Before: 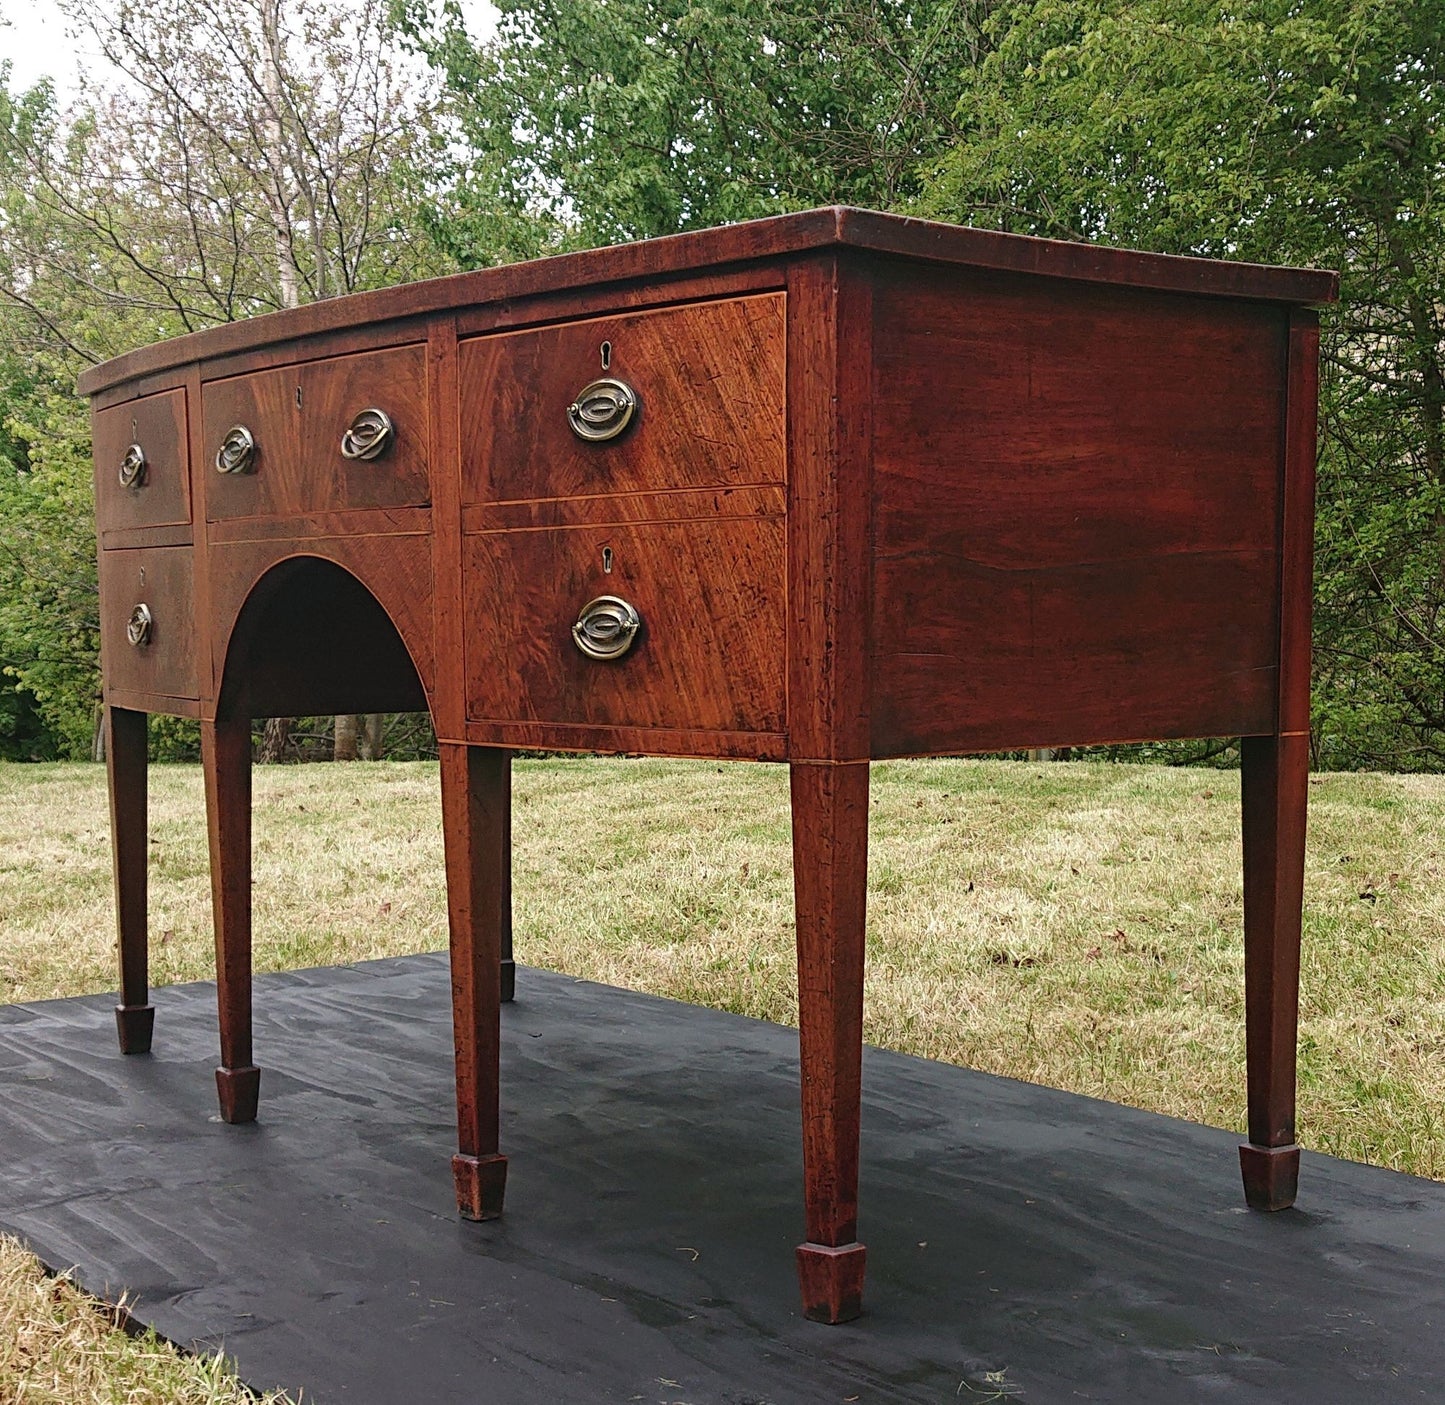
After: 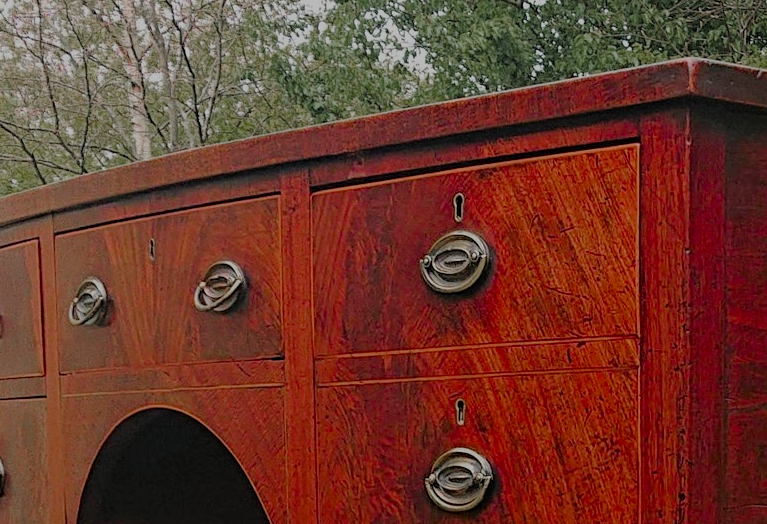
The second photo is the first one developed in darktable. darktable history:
crop: left 10.236%, top 10.592%, right 36.627%, bottom 52.063%
filmic rgb: middle gray luminance 2.52%, black relative exposure -9.87 EV, white relative exposure 7 EV, dynamic range scaling 10.72%, target black luminance 0%, hardness 3.16, latitude 44.51%, contrast 0.673, highlights saturation mix 4.75%, shadows ↔ highlights balance 14.2%, contrast in shadows safe
color balance rgb: shadows lift › luminance -9.368%, linear chroma grading › mid-tones 7.997%, perceptual saturation grading › global saturation 19.606%, contrast 5.093%
color zones: curves: ch0 [(0, 0.48) (0.209, 0.398) (0.305, 0.332) (0.429, 0.493) (0.571, 0.5) (0.714, 0.5) (0.857, 0.5) (1, 0.48)]; ch1 [(0, 0.736) (0.143, 0.625) (0.225, 0.371) (0.429, 0.256) (0.571, 0.241) (0.714, 0.213) (0.857, 0.48) (1, 0.736)]; ch2 [(0, 0.448) (0.143, 0.498) (0.286, 0.5) (0.429, 0.5) (0.571, 0.5) (0.714, 0.5) (0.857, 0.5) (1, 0.448)]
